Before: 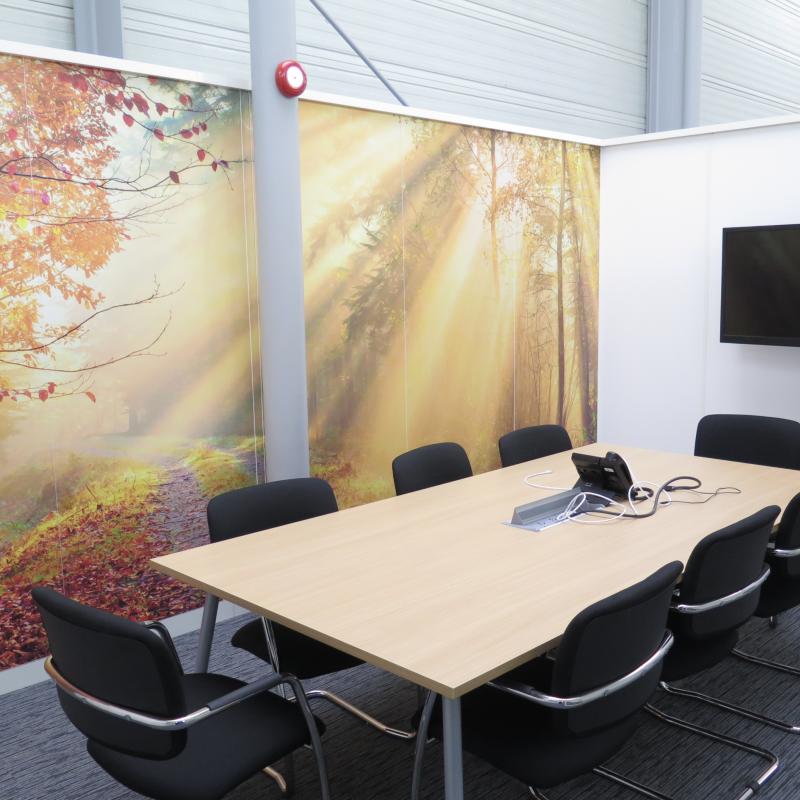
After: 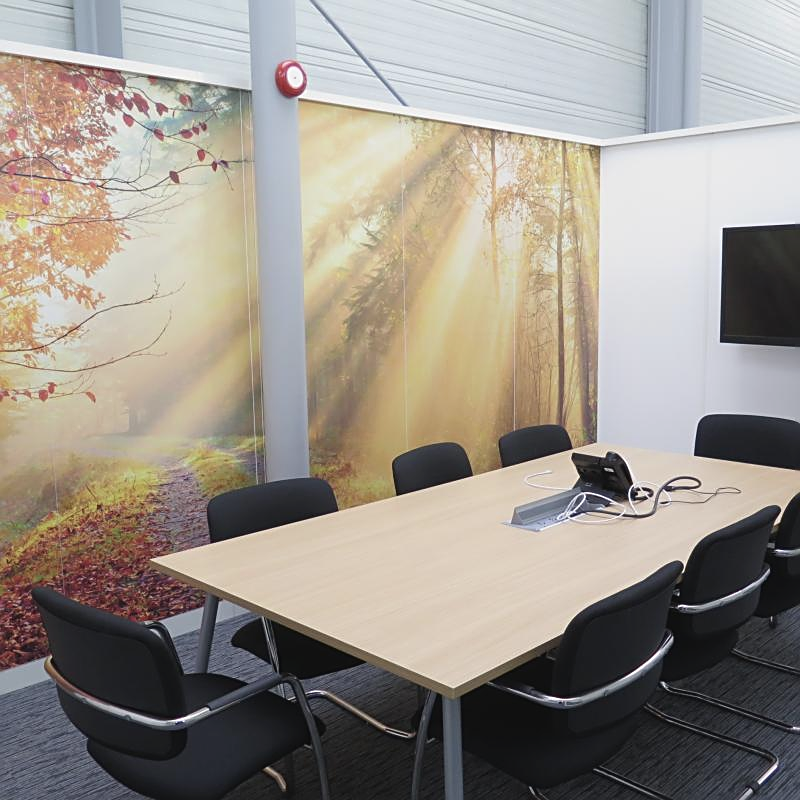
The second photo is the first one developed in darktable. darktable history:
contrast brightness saturation: contrast -0.08, brightness -0.04, saturation -0.11
sharpen: on, module defaults
